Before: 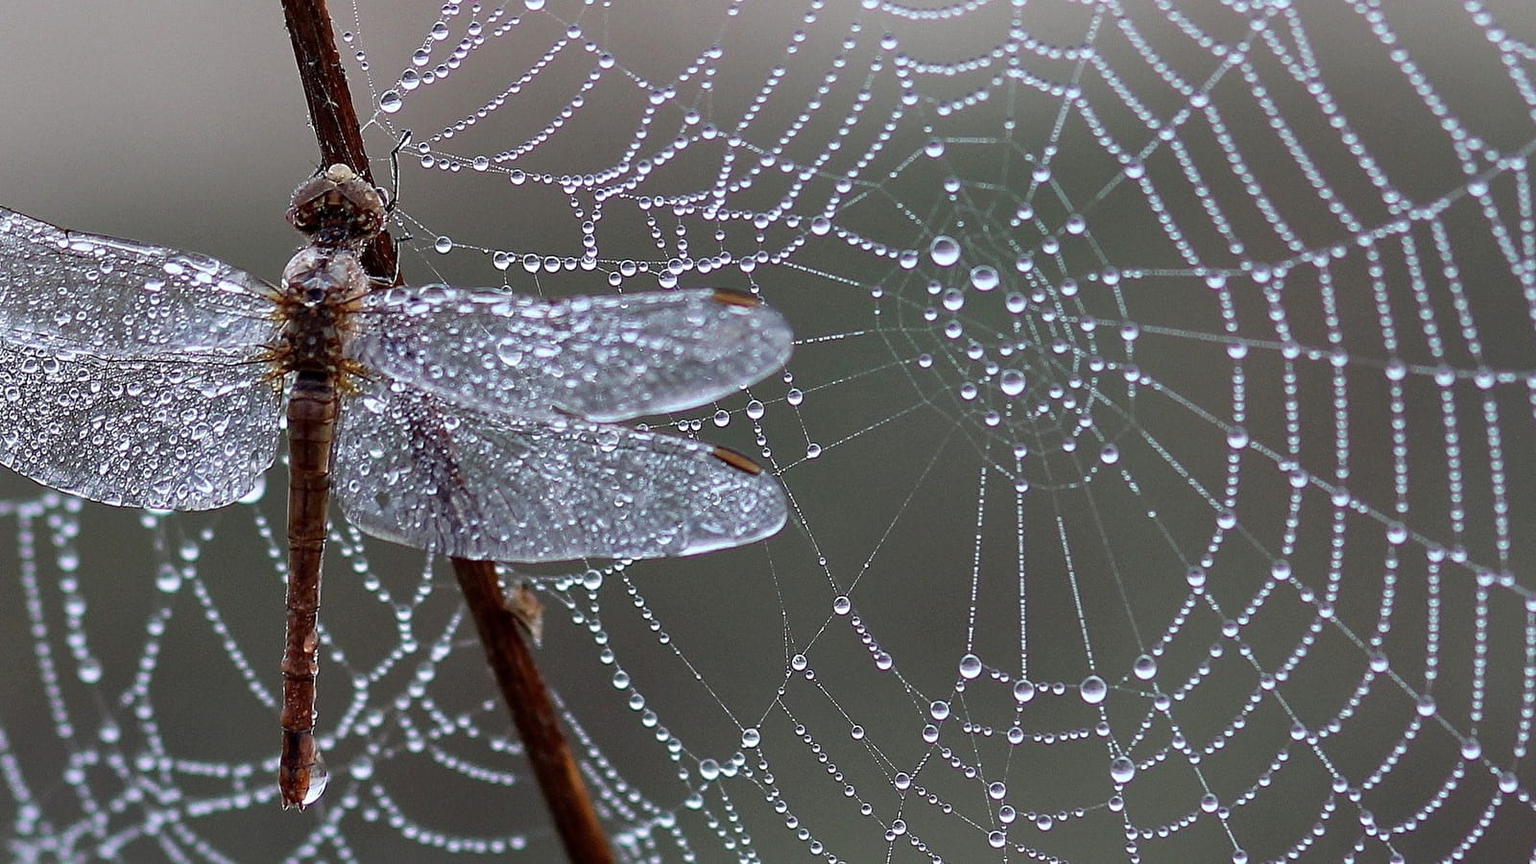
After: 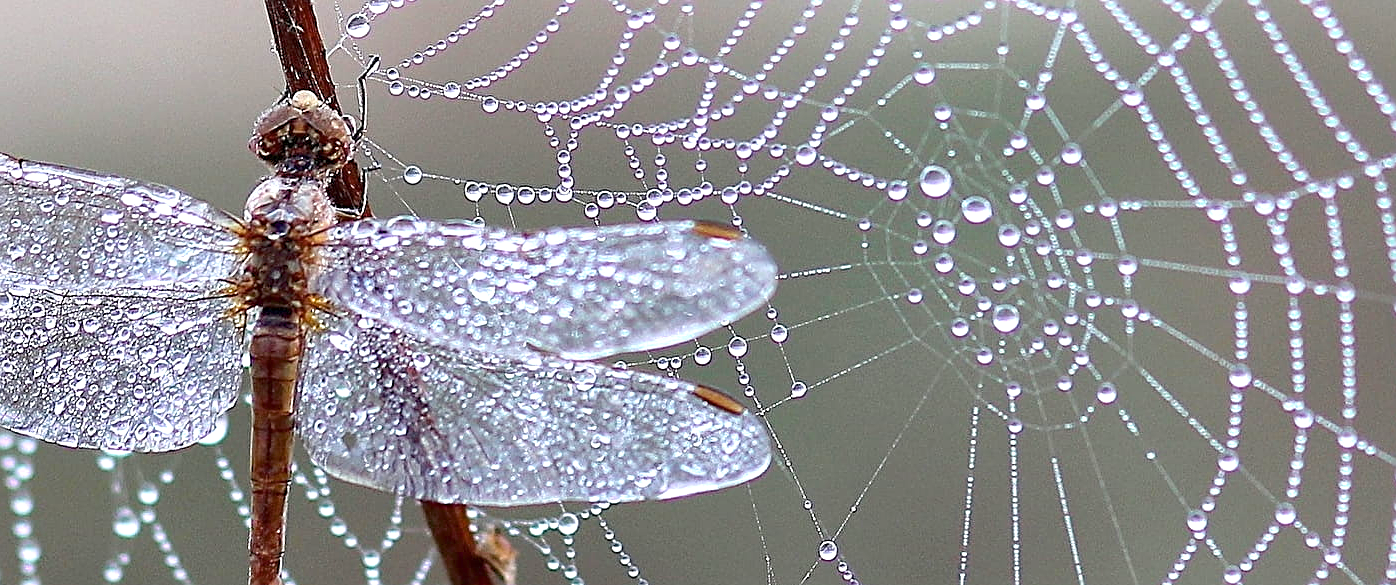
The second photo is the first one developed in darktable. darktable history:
sharpen: amount 0.497
color balance rgb: shadows lift › hue 85.45°, linear chroma grading › global chroma 8.438%, perceptual saturation grading › global saturation 3.017%, global vibrance -7.84%, contrast -12.367%, saturation formula JzAzBz (2021)
crop: left 3.066%, top 8.985%, right 9.671%, bottom 25.956%
exposure: exposure 1.203 EV, compensate highlight preservation false
